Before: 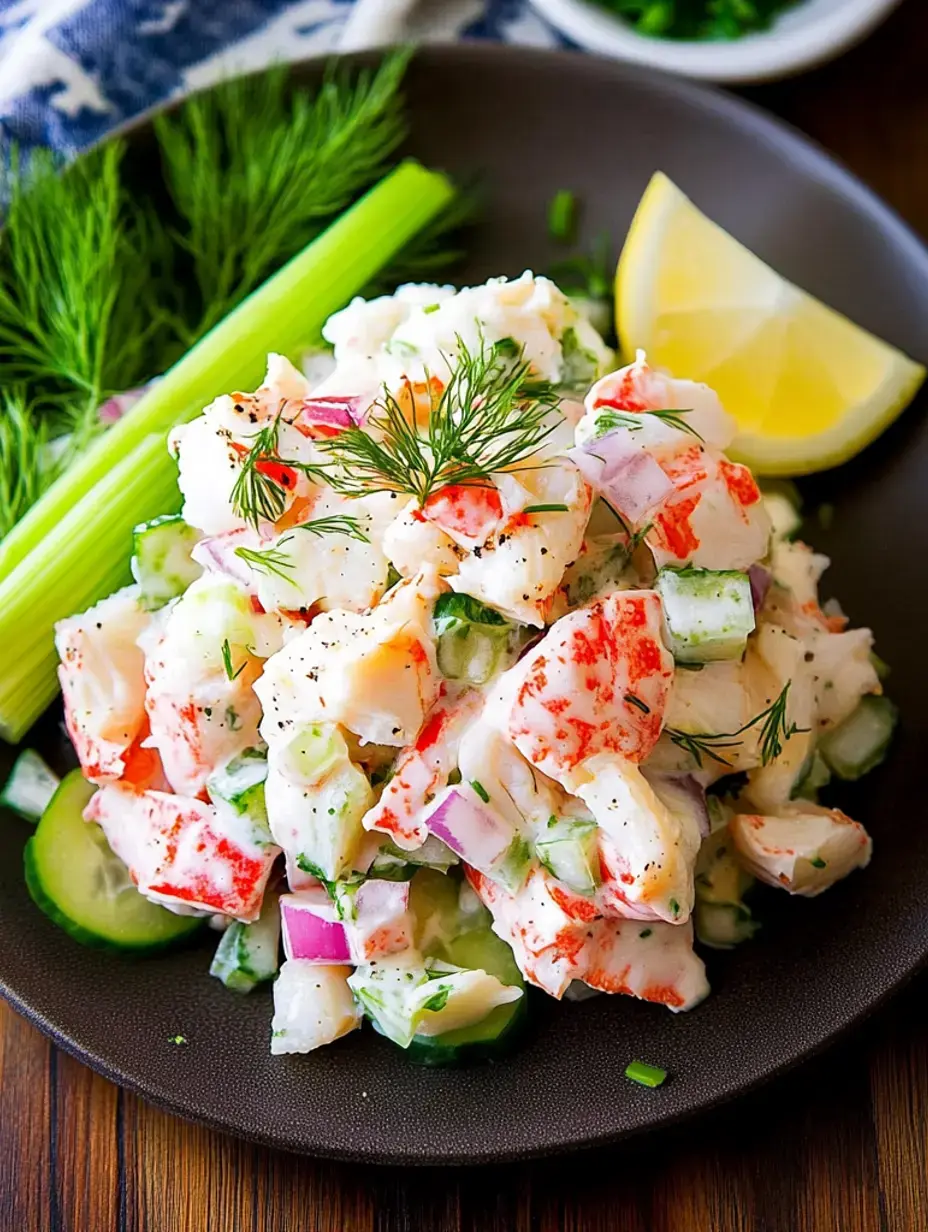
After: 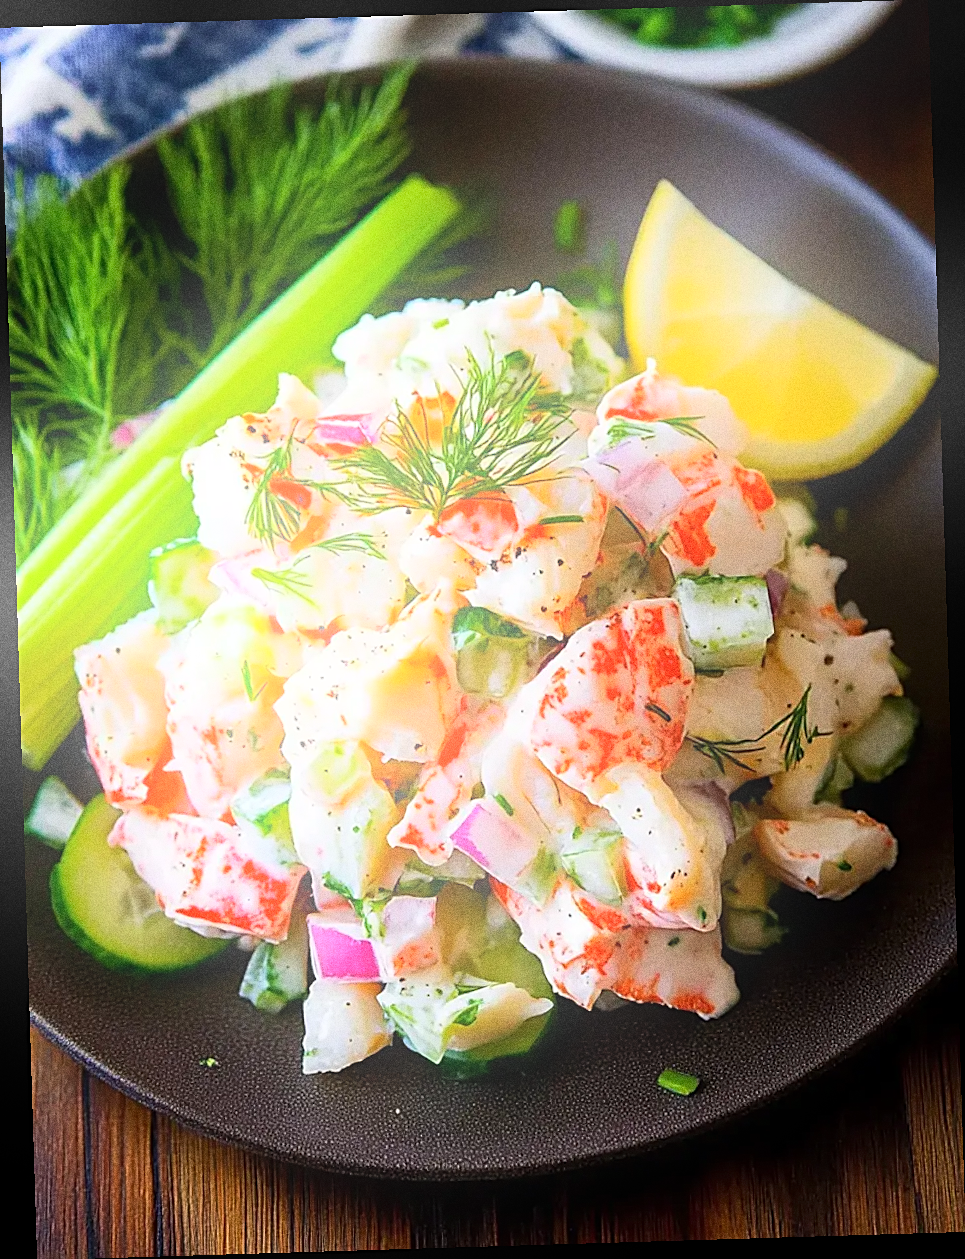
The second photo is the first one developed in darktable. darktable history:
bloom: on, module defaults
sharpen: on, module defaults
rotate and perspective: rotation -1.75°, automatic cropping off
grain: coarseness 0.09 ISO, strength 40%
